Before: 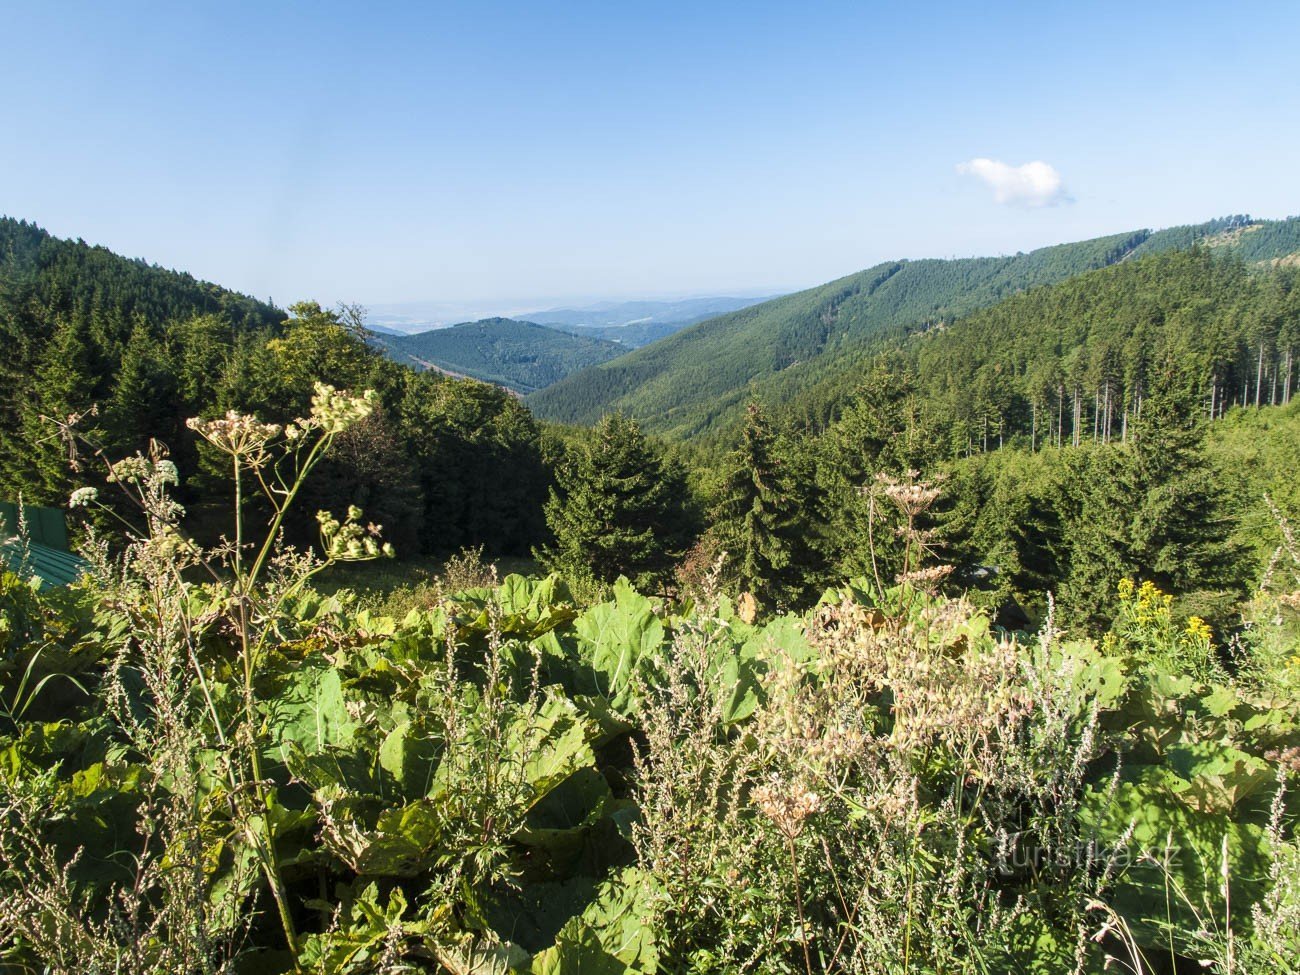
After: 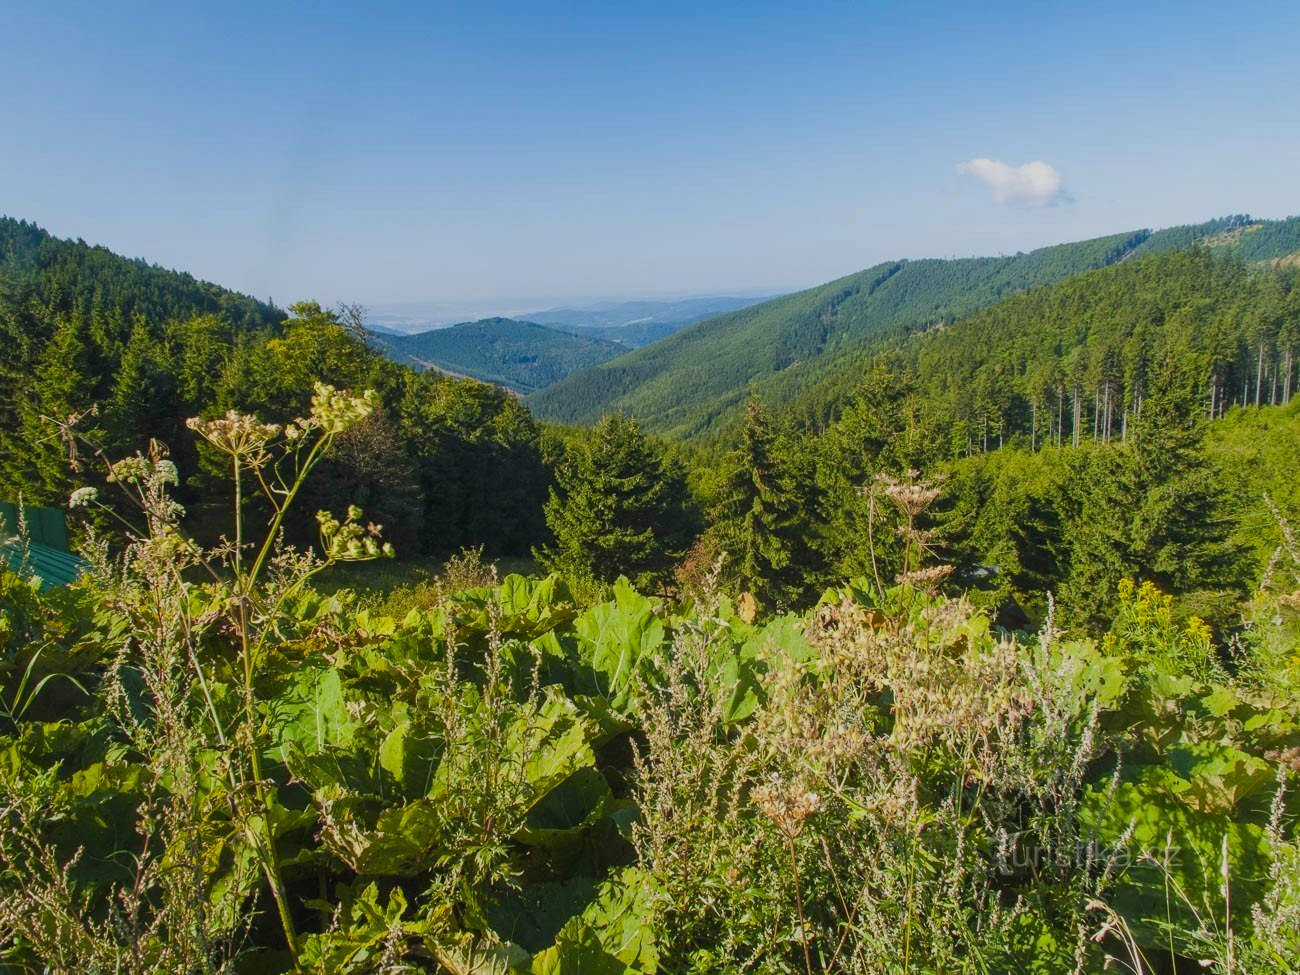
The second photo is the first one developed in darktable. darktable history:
tone equalizer: -8 EV 0.25 EV, -7 EV 0.417 EV, -6 EV 0.417 EV, -5 EV 0.25 EV, -3 EV -0.25 EV, -2 EV -0.417 EV, -1 EV -0.417 EV, +0 EV -0.25 EV, edges refinement/feathering 500, mask exposure compensation -1.57 EV, preserve details guided filter
color balance rgb: linear chroma grading › global chroma 10%, perceptual saturation grading › global saturation 30%, global vibrance 10%
contrast brightness saturation: contrast -0.08, brightness -0.04, saturation -0.11
